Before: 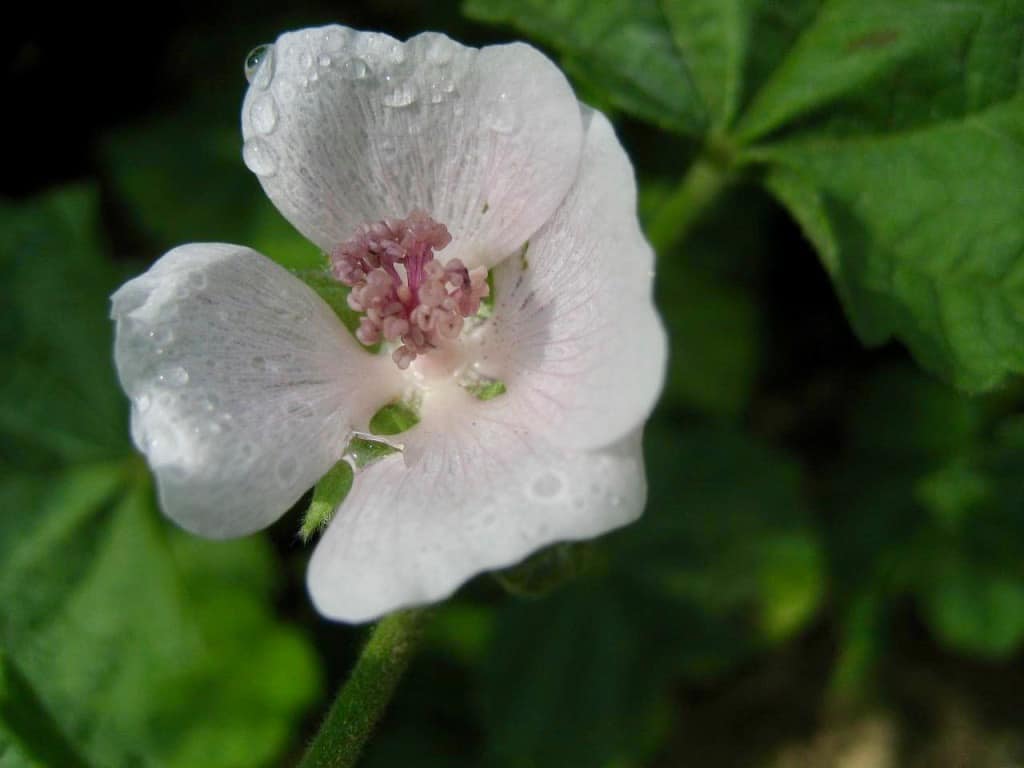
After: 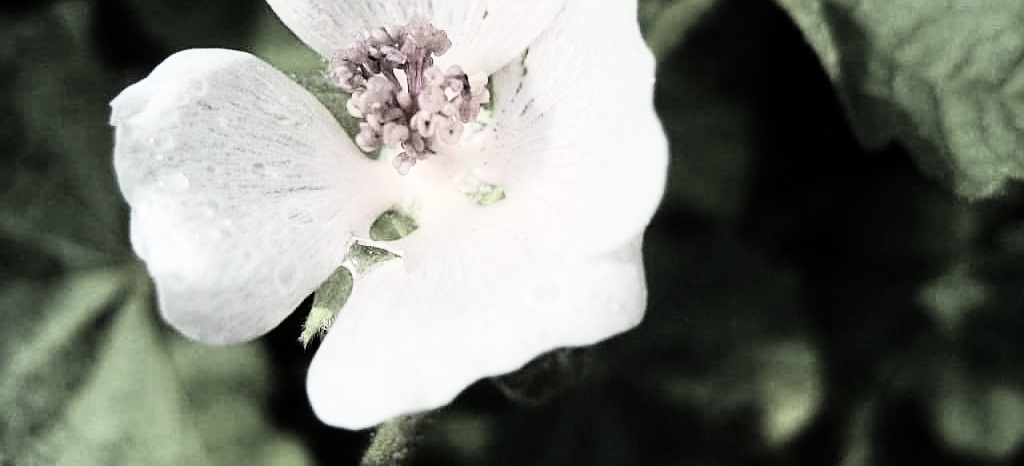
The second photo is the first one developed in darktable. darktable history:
exposure: exposure 0.2 EV, compensate highlight preservation false
crop and rotate: top 25.357%, bottom 13.942%
color correction: saturation 0.3
white balance: emerald 1
sharpen: on, module defaults
contrast brightness saturation: saturation -0.05
rgb curve: curves: ch0 [(0, 0) (0.21, 0.15) (0.24, 0.21) (0.5, 0.75) (0.75, 0.96) (0.89, 0.99) (1, 1)]; ch1 [(0, 0.02) (0.21, 0.13) (0.25, 0.2) (0.5, 0.67) (0.75, 0.9) (0.89, 0.97) (1, 1)]; ch2 [(0, 0.02) (0.21, 0.13) (0.25, 0.2) (0.5, 0.67) (0.75, 0.9) (0.89, 0.97) (1, 1)], compensate middle gray true
rotate and perspective: crop left 0, crop top 0
